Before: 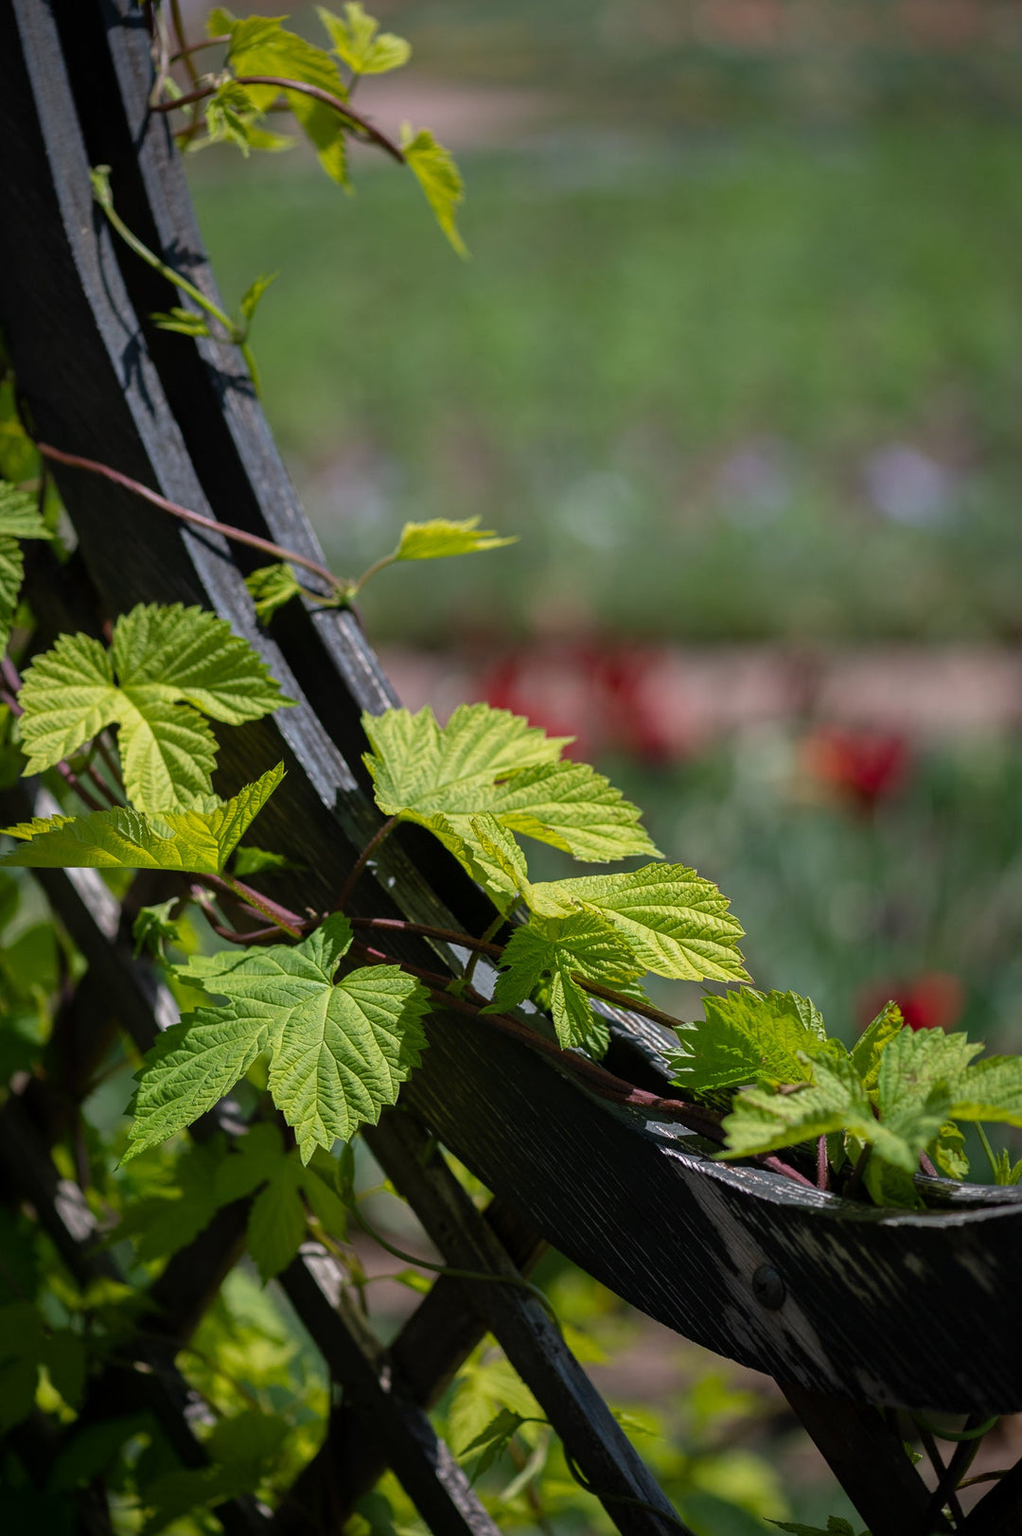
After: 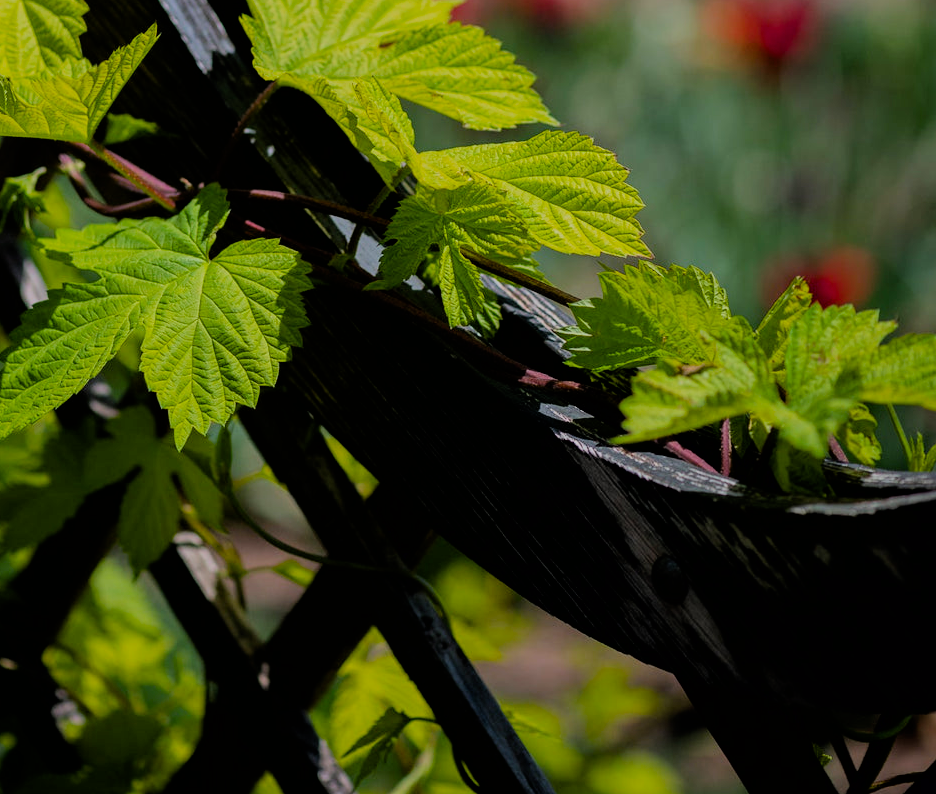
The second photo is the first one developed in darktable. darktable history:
filmic rgb: black relative exposure -6.15 EV, white relative exposure 6.96 EV, hardness 2.23, color science v6 (2022)
crop and rotate: left 13.306%, top 48.129%, bottom 2.928%
color balance rgb: perceptual saturation grading › global saturation 25%, global vibrance 20%
